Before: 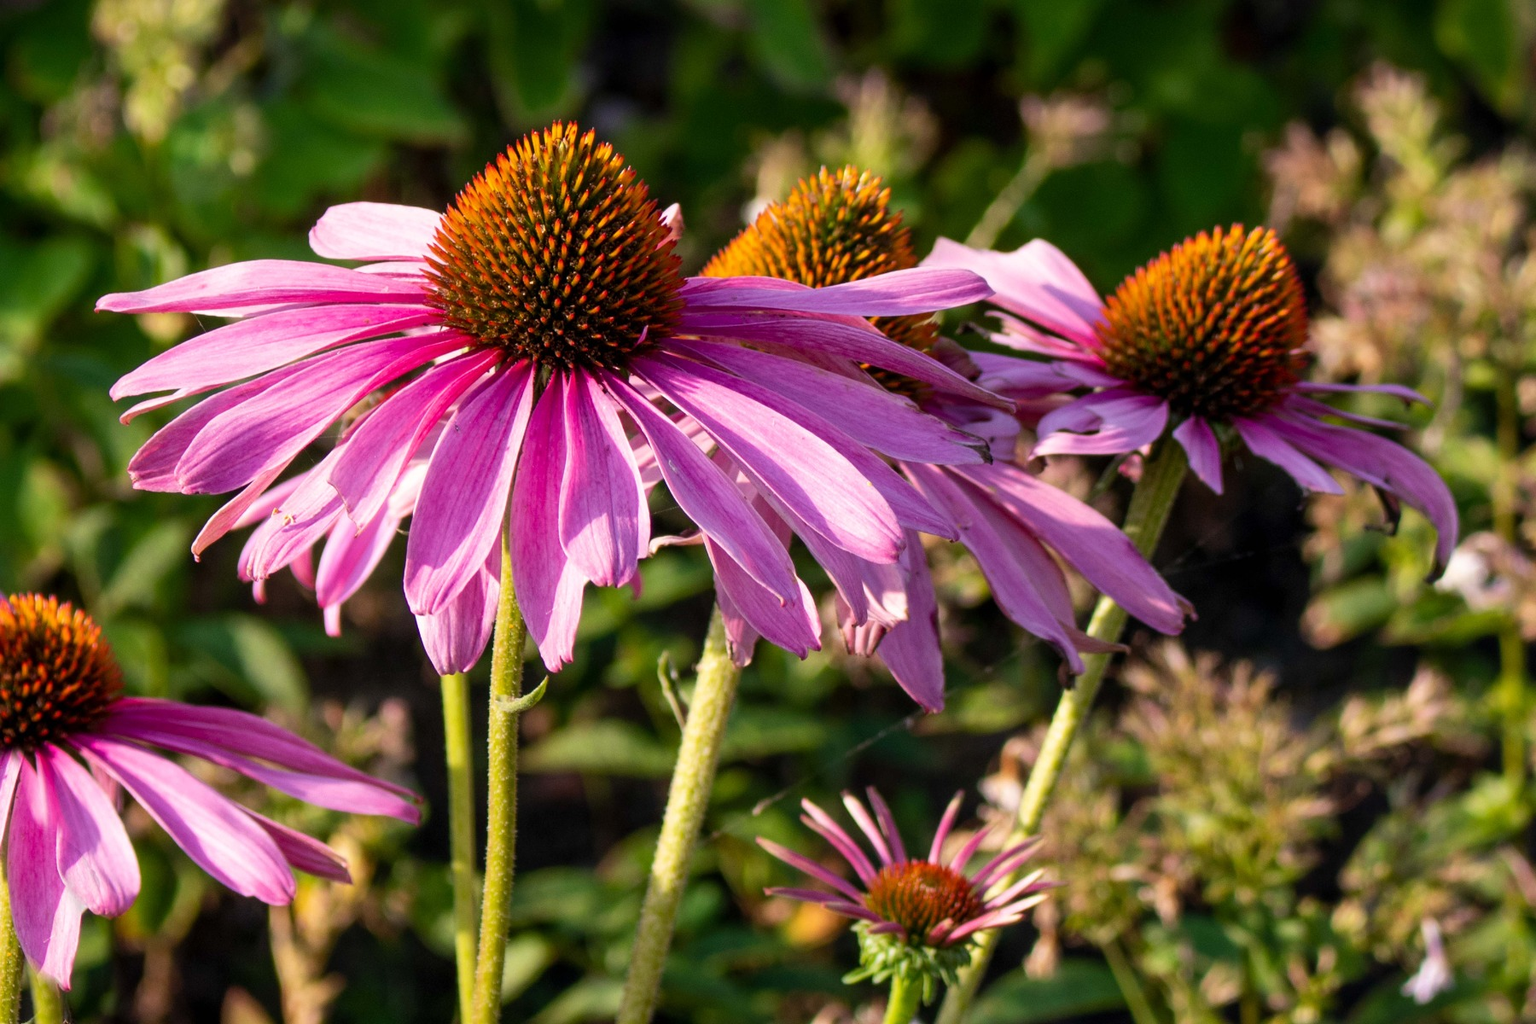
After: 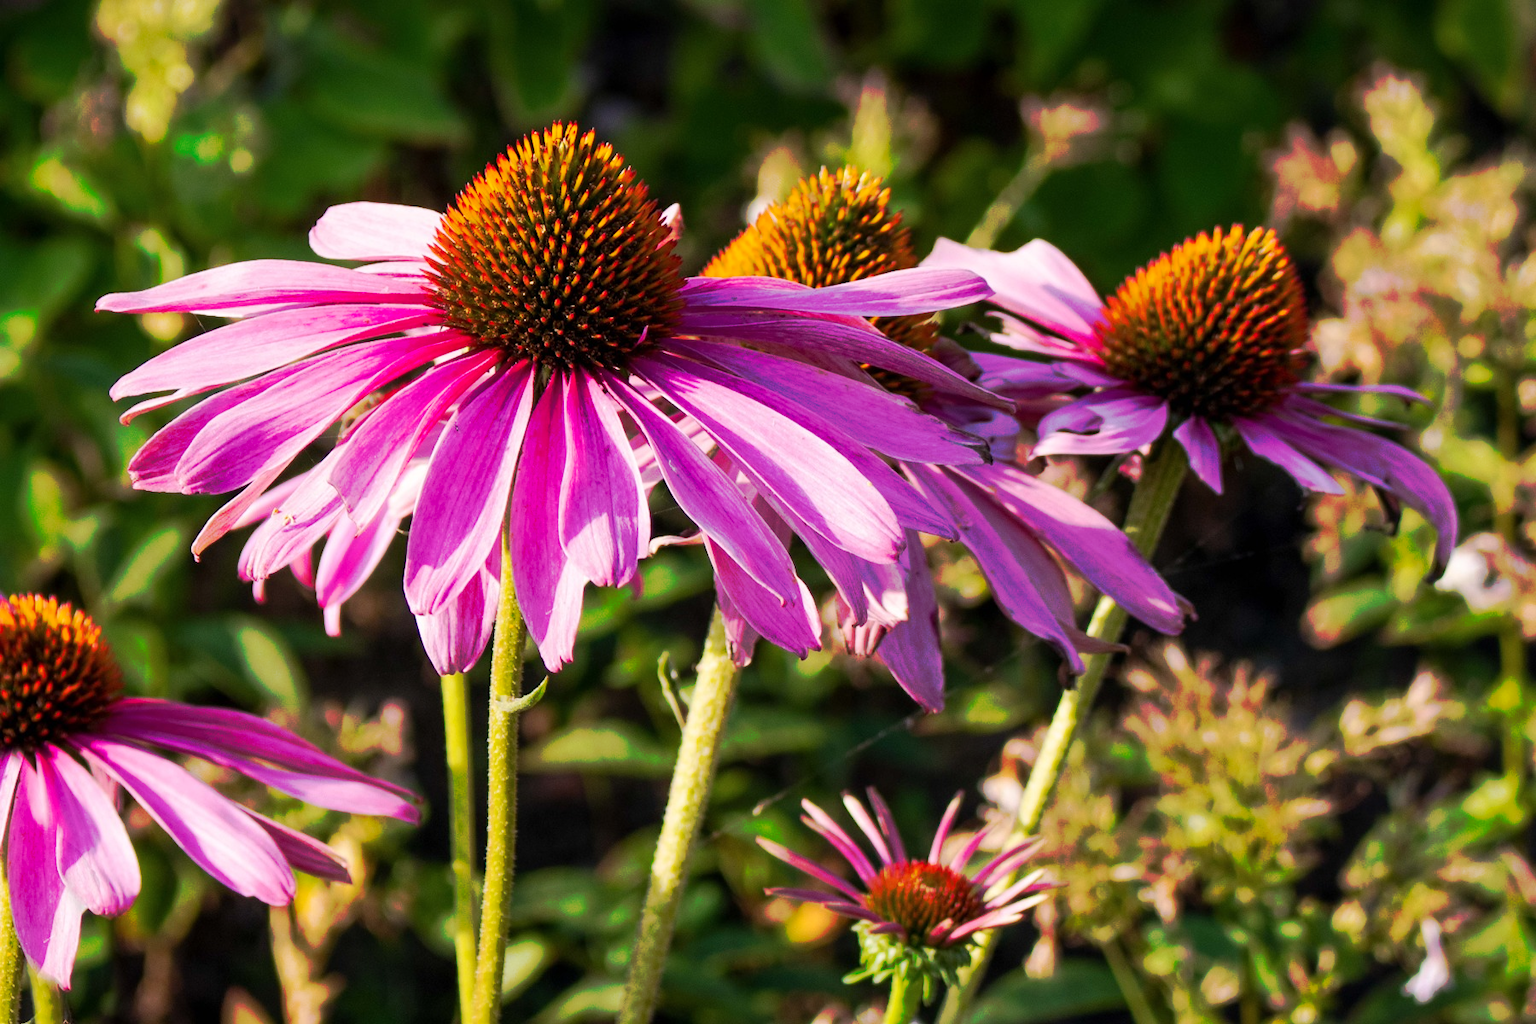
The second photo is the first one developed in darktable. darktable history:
tone curve: curves: ch0 [(0, 0) (0.003, 0.003) (0.011, 0.011) (0.025, 0.024) (0.044, 0.043) (0.069, 0.067) (0.1, 0.096) (0.136, 0.131) (0.177, 0.171) (0.224, 0.217) (0.277, 0.267) (0.335, 0.324) (0.399, 0.385) (0.468, 0.452) (0.543, 0.632) (0.623, 0.697) (0.709, 0.766) (0.801, 0.839) (0.898, 0.917) (1, 1)], preserve colors none
color balance: input saturation 99%
